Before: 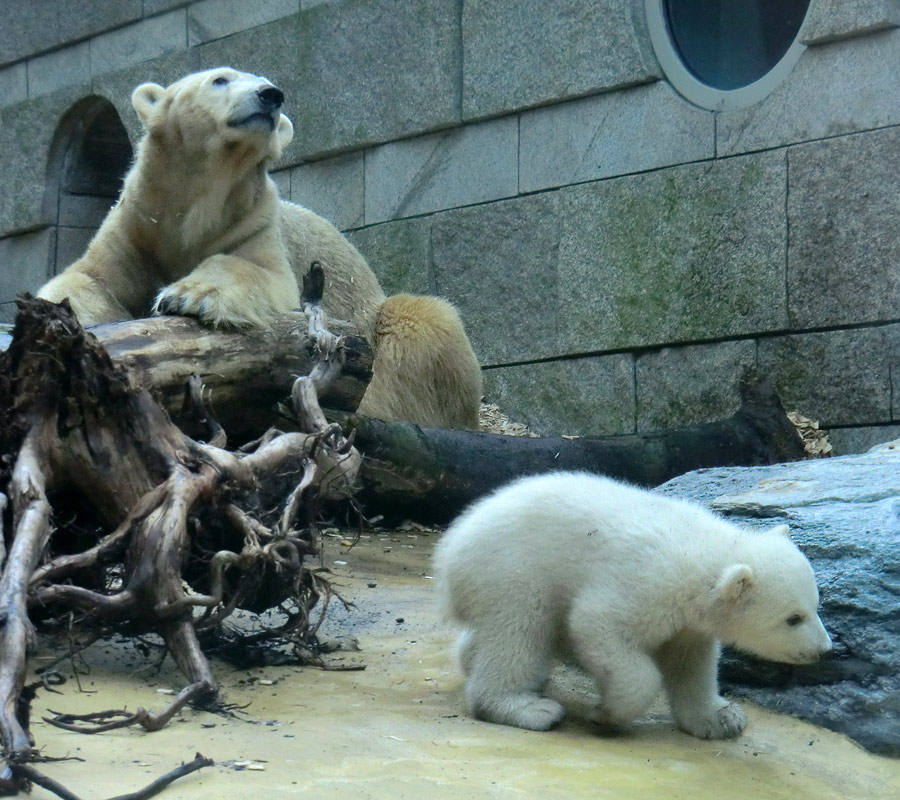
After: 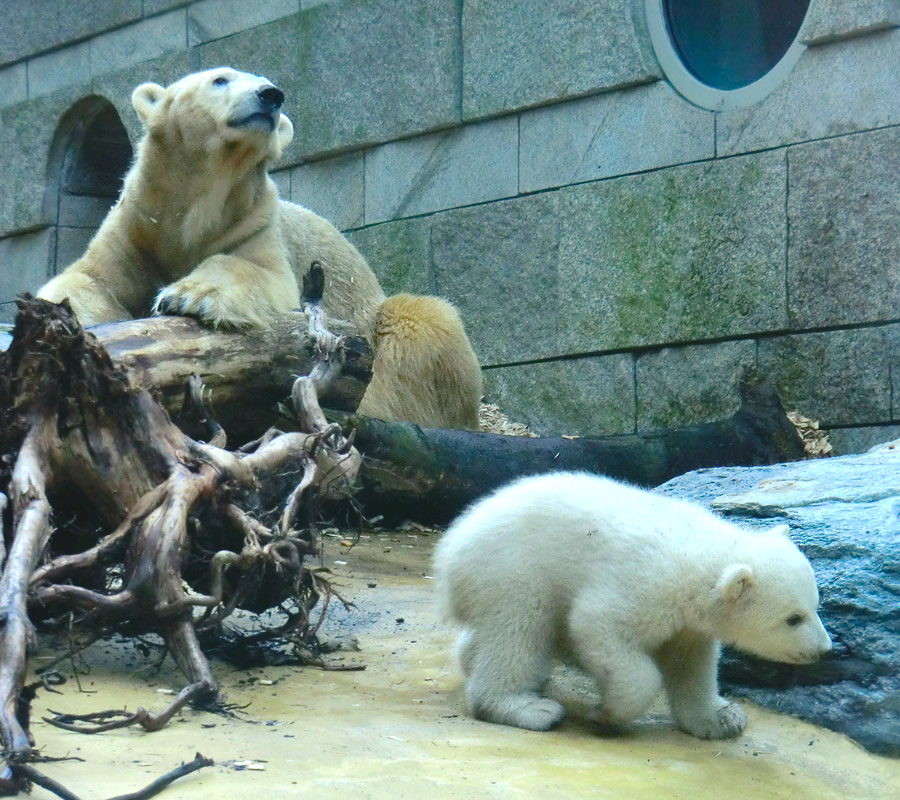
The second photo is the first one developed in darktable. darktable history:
shadows and highlights: radius 111.87, shadows 51.45, white point adjustment 9.09, highlights -5.11, soften with gaussian
color balance rgb: global offset › luminance 0.727%, perceptual saturation grading › global saturation 34.707%, perceptual saturation grading › highlights -29.958%, perceptual saturation grading › shadows 34.63%, global vibrance 20%
